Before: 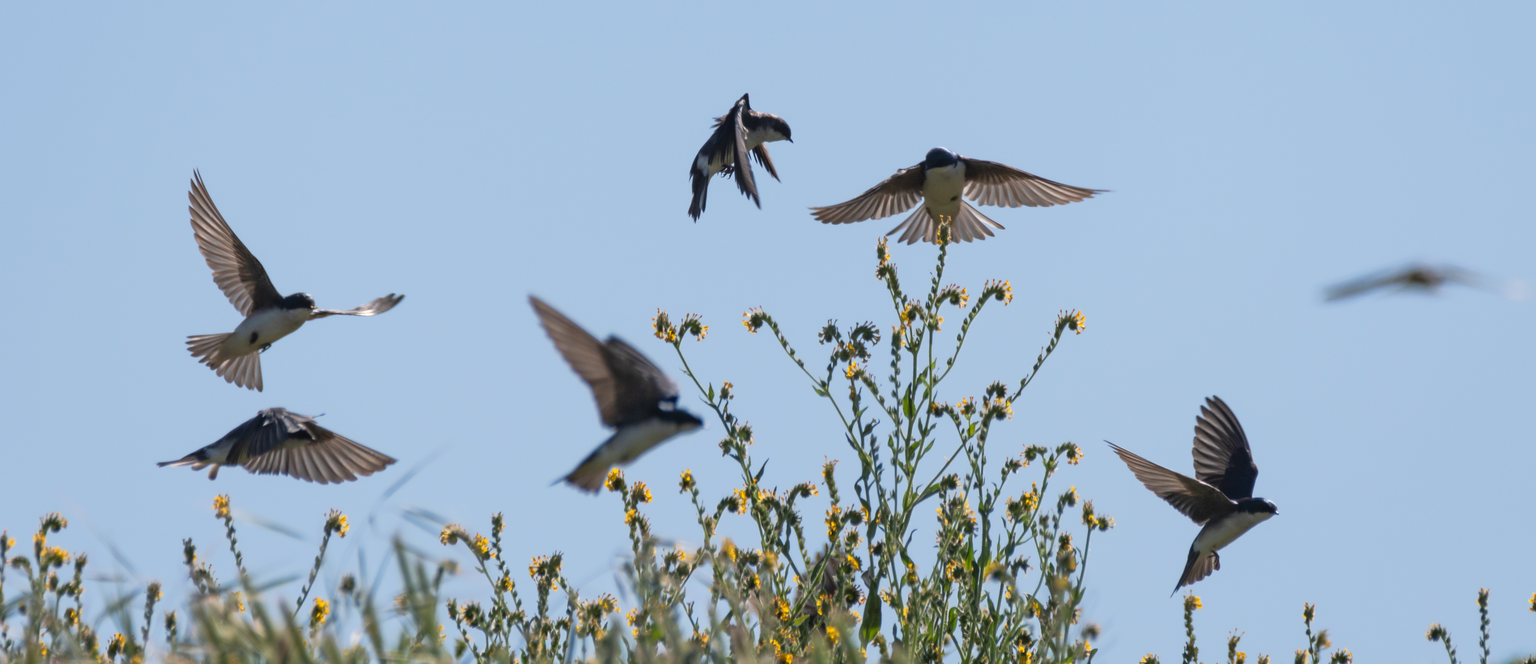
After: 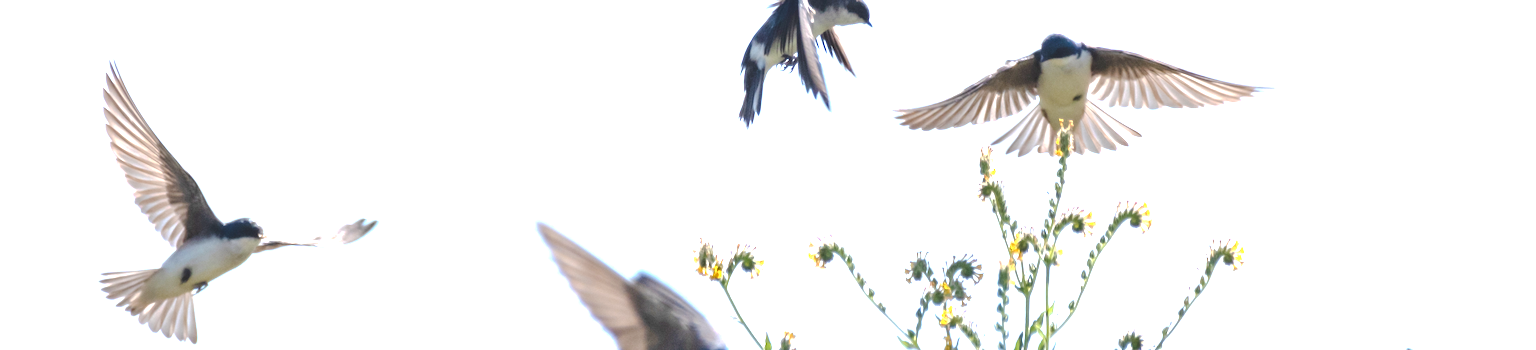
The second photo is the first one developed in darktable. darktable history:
tone curve: curves: ch0 [(0, 0) (0.003, 0.054) (0.011, 0.058) (0.025, 0.069) (0.044, 0.087) (0.069, 0.1) (0.1, 0.123) (0.136, 0.152) (0.177, 0.183) (0.224, 0.234) (0.277, 0.291) (0.335, 0.367) (0.399, 0.441) (0.468, 0.524) (0.543, 0.6) (0.623, 0.673) (0.709, 0.744) (0.801, 0.812) (0.898, 0.89) (1, 1)], preserve colors none
exposure: black level correction 0, exposure 1.5 EV, compensate exposure bias true, compensate highlight preservation false
crop: left 7.036%, top 18.398%, right 14.379%, bottom 40.043%
